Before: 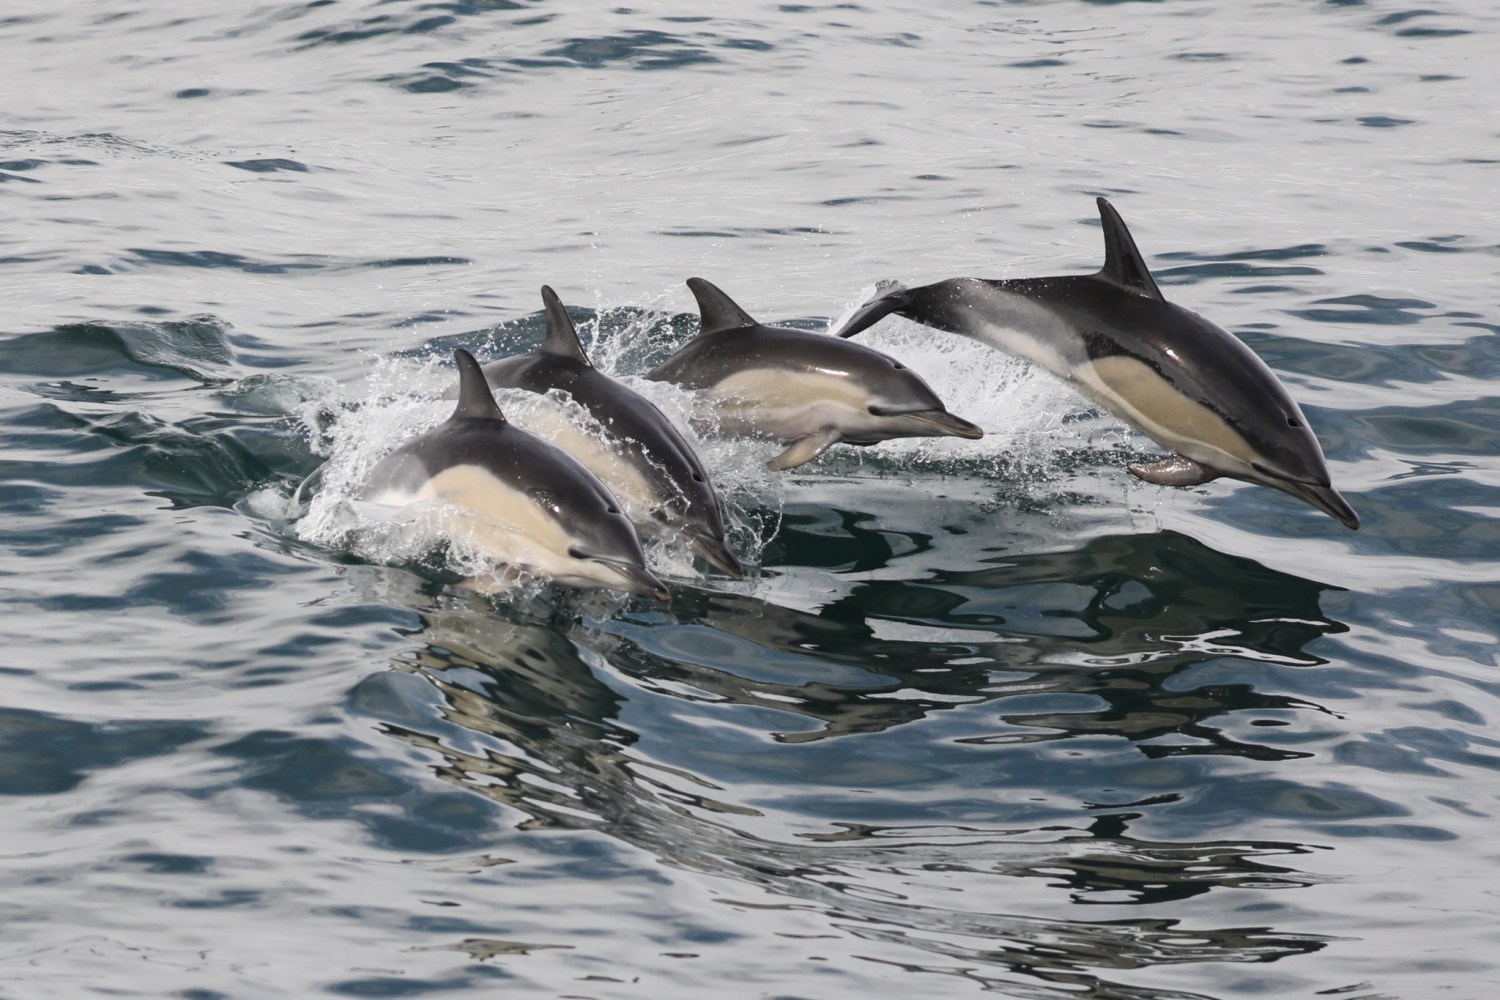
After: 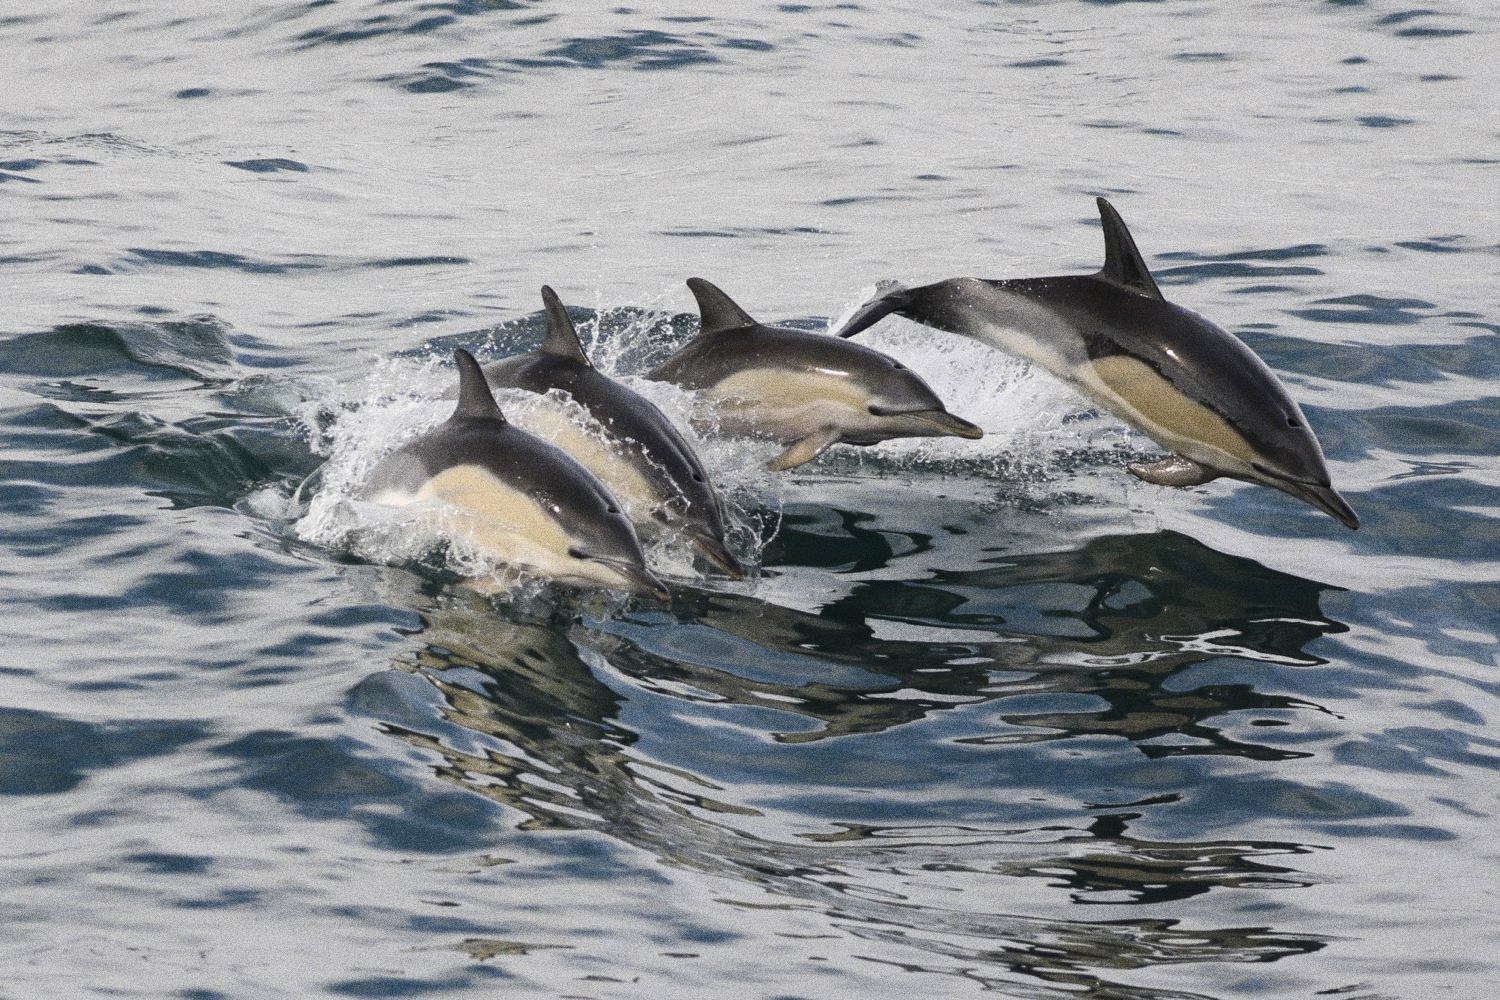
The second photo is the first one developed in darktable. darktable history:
grain: strength 49.07%
color contrast: green-magenta contrast 0.85, blue-yellow contrast 1.25, unbound 0
